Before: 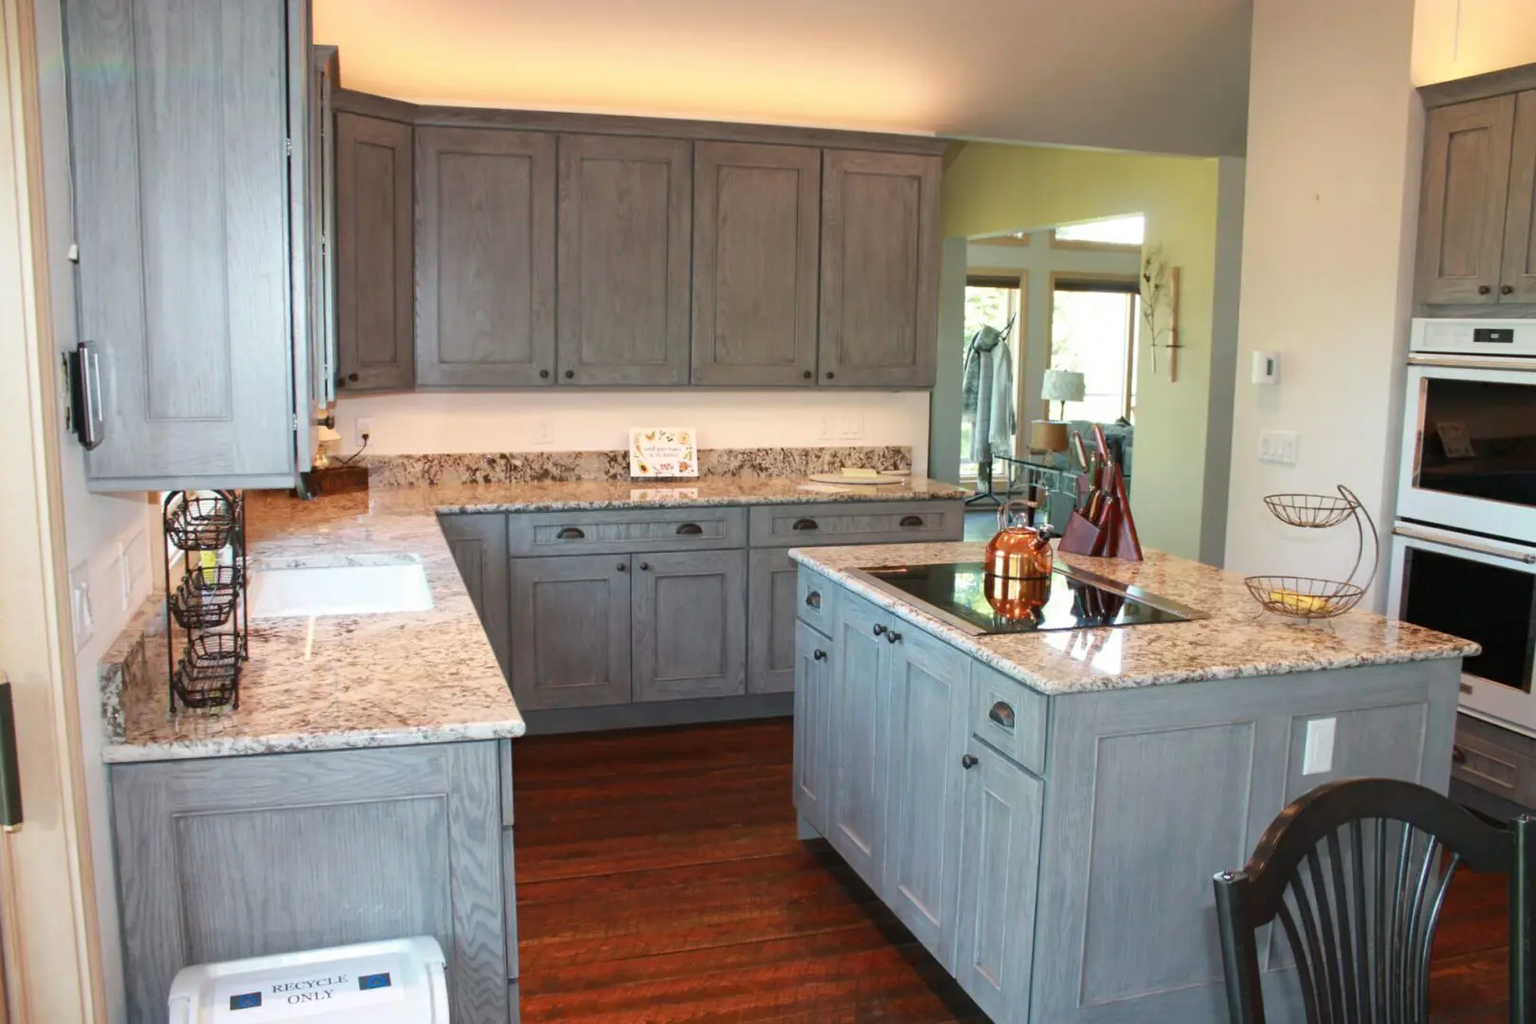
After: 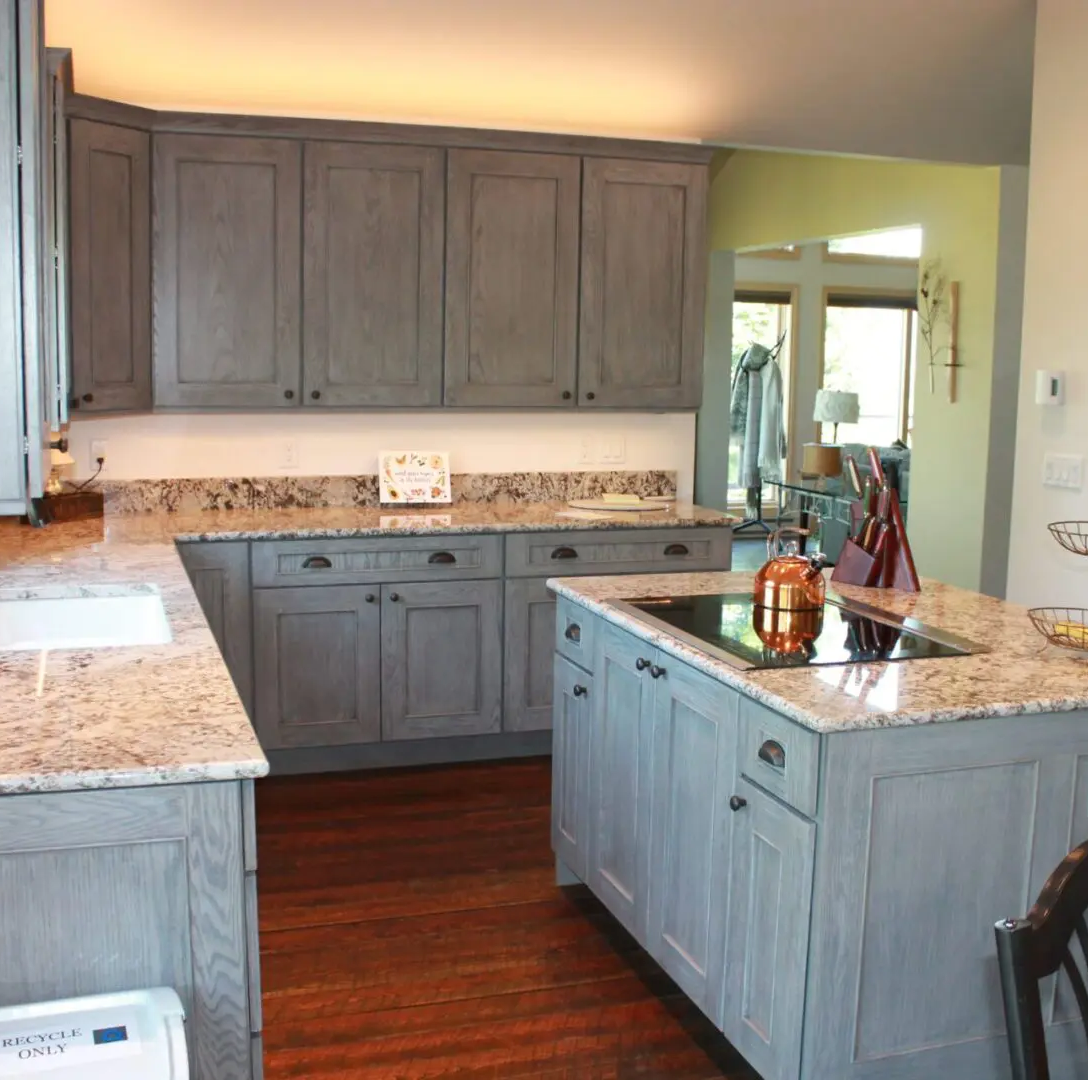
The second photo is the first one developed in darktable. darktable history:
crop and rotate: left 17.607%, right 15.187%
